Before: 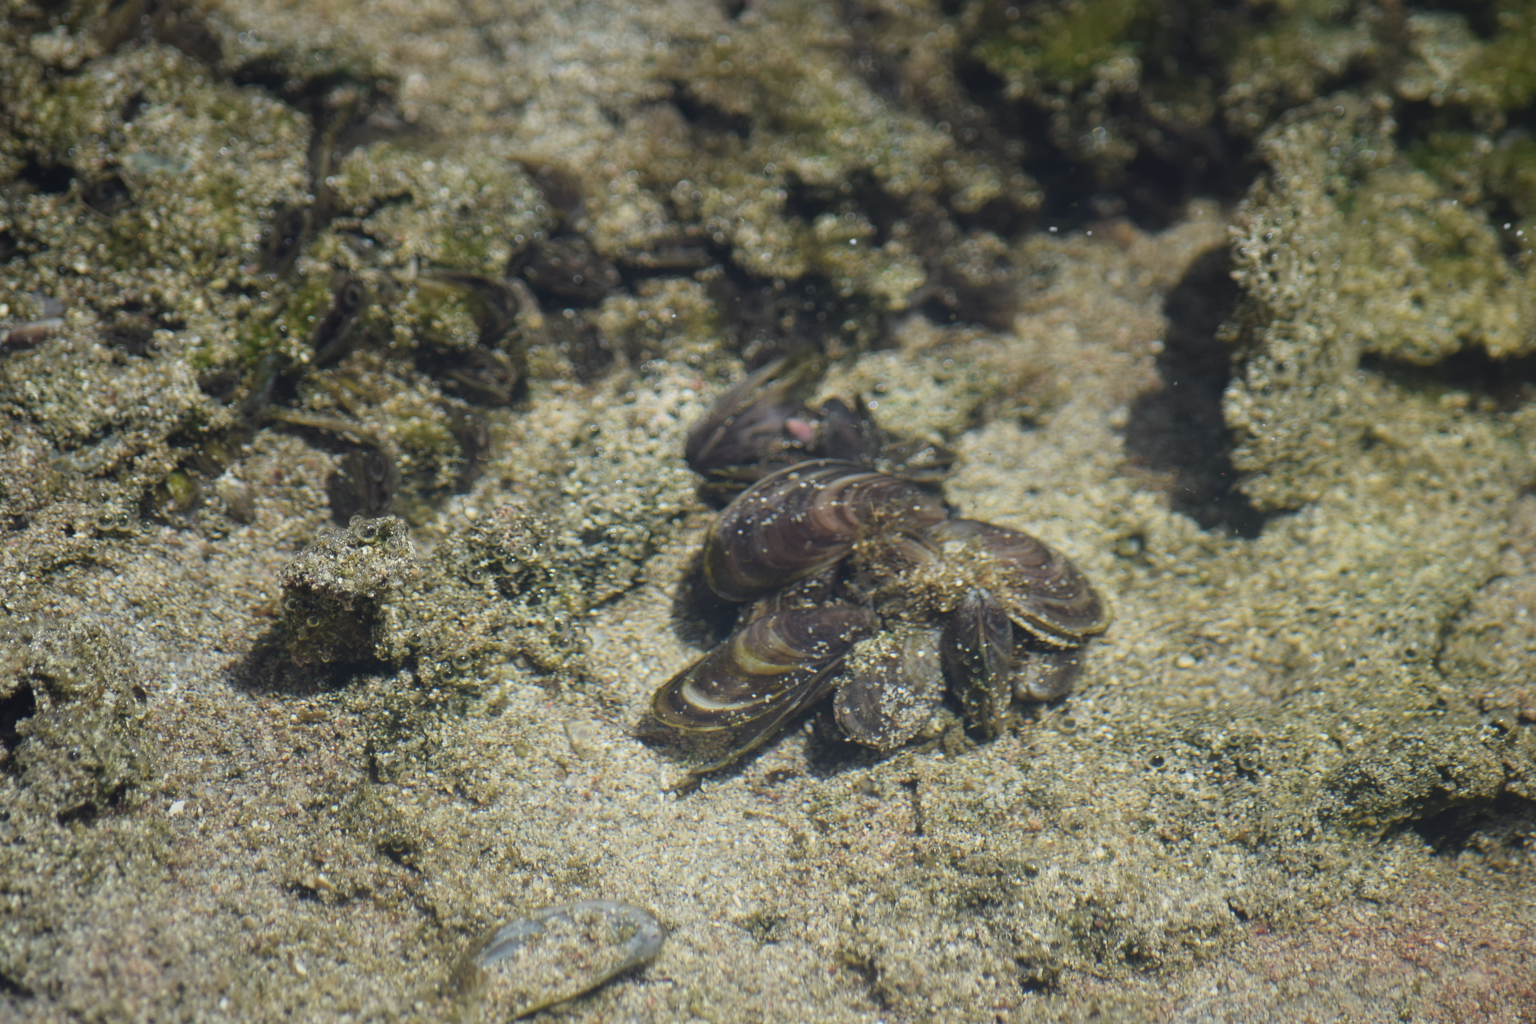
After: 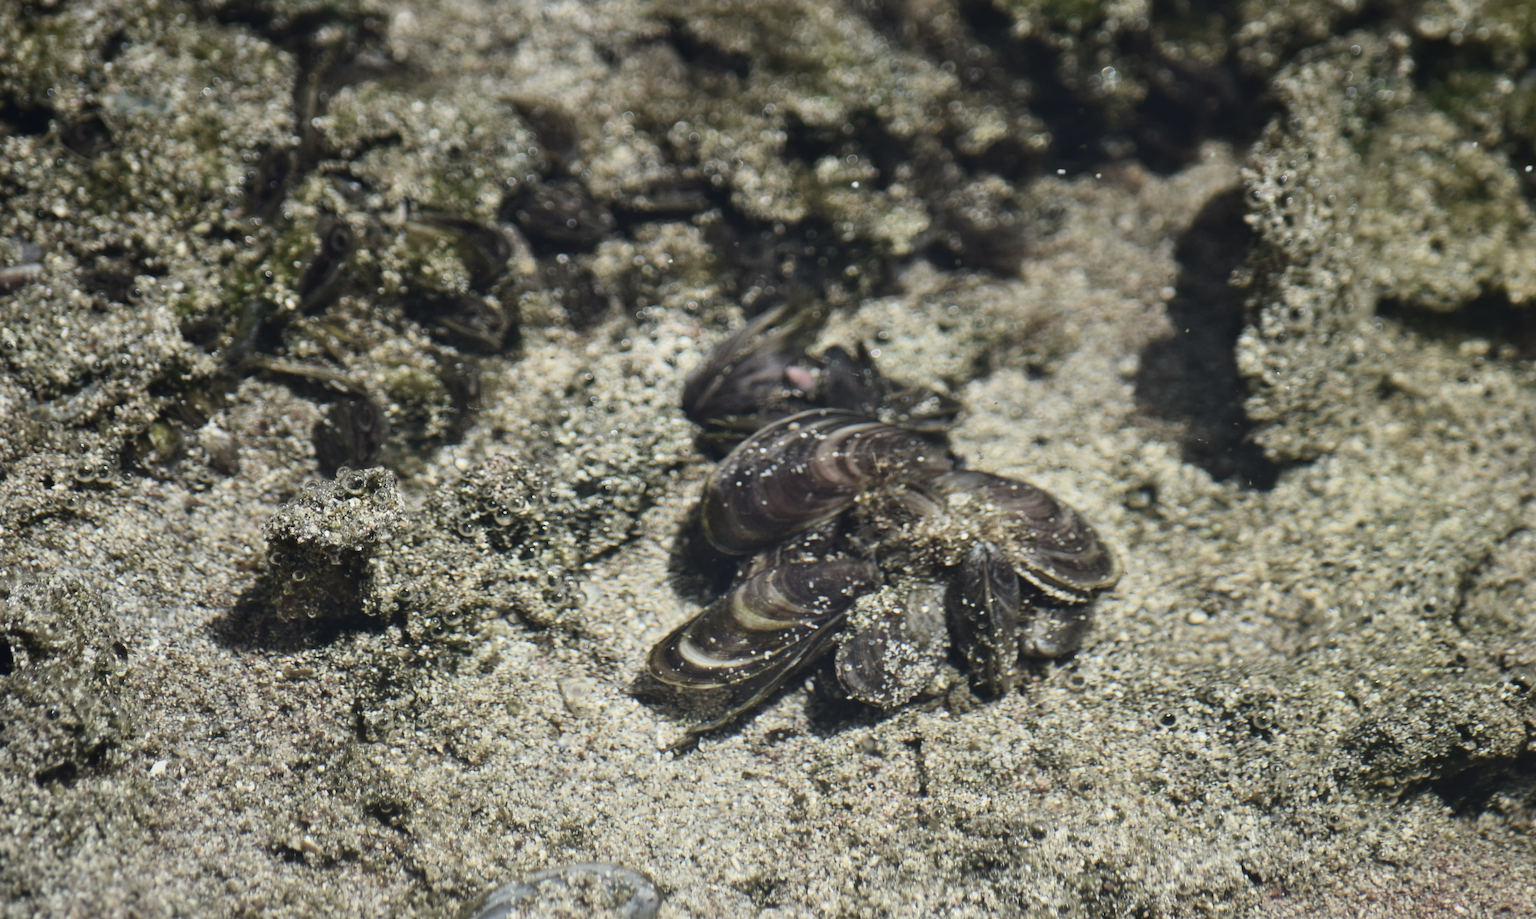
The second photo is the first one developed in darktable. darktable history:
shadows and highlights: soften with gaussian
contrast brightness saturation: contrast 0.25, saturation -0.31
crop: left 1.507%, top 6.147%, right 1.379%, bottom 6.637%
